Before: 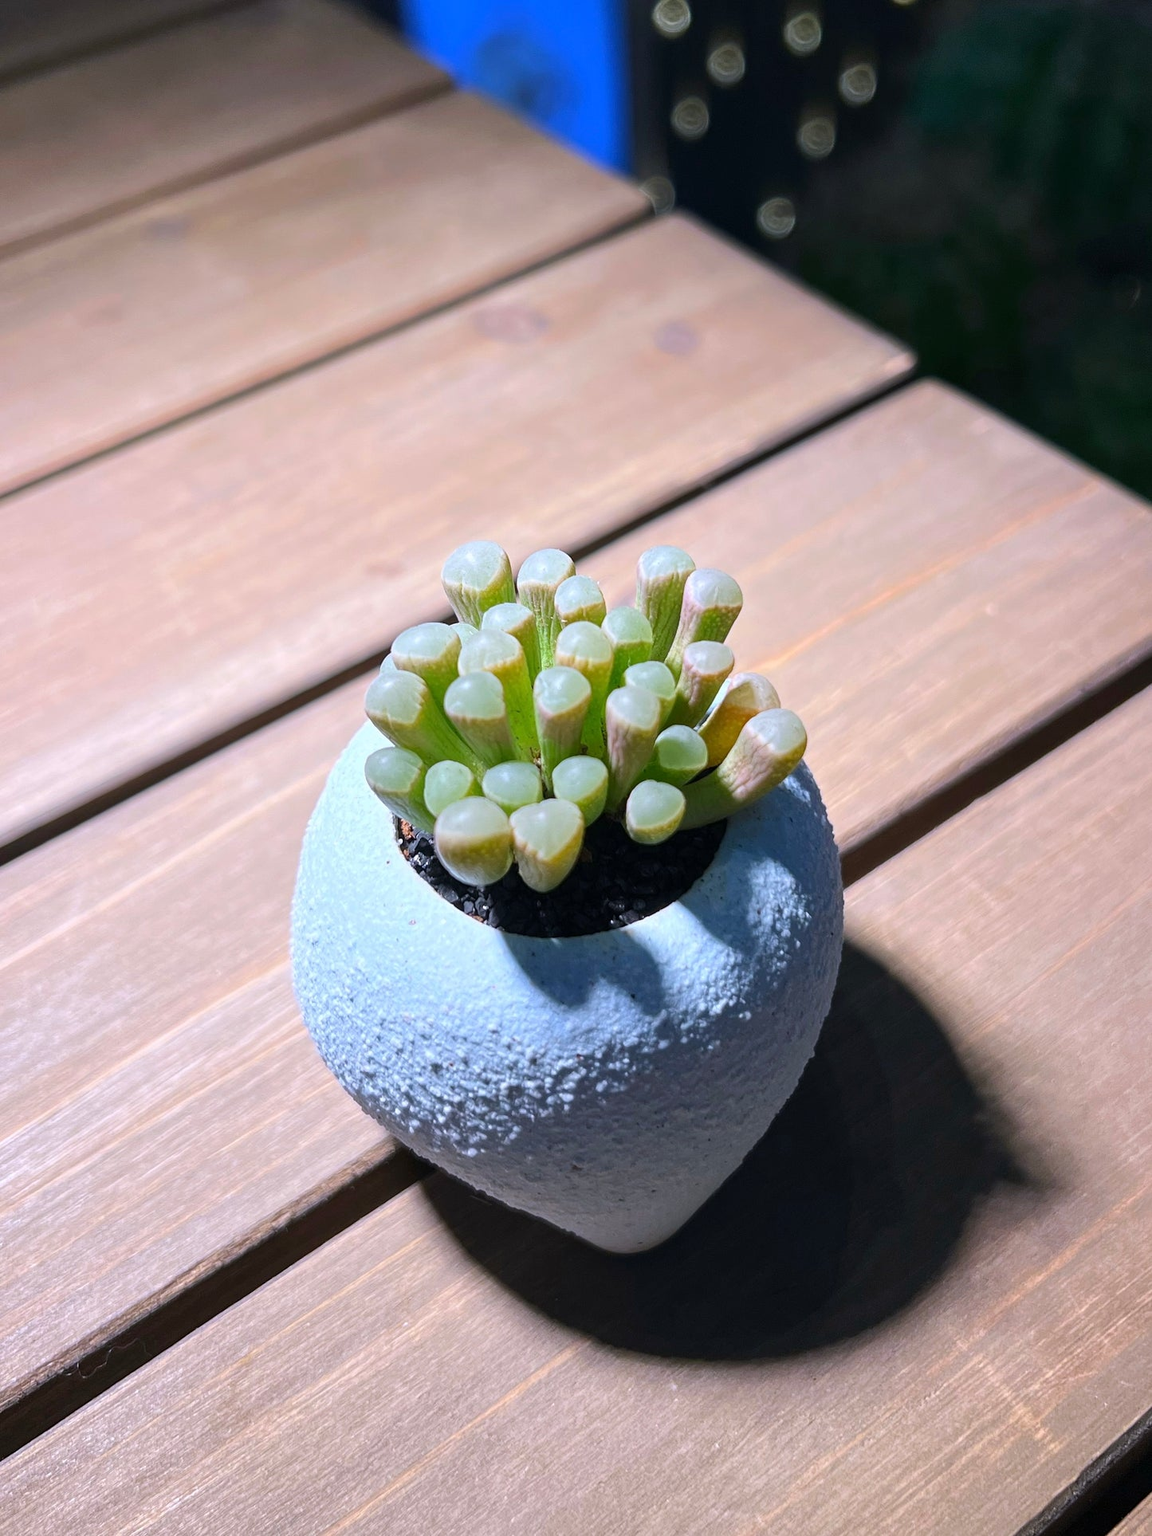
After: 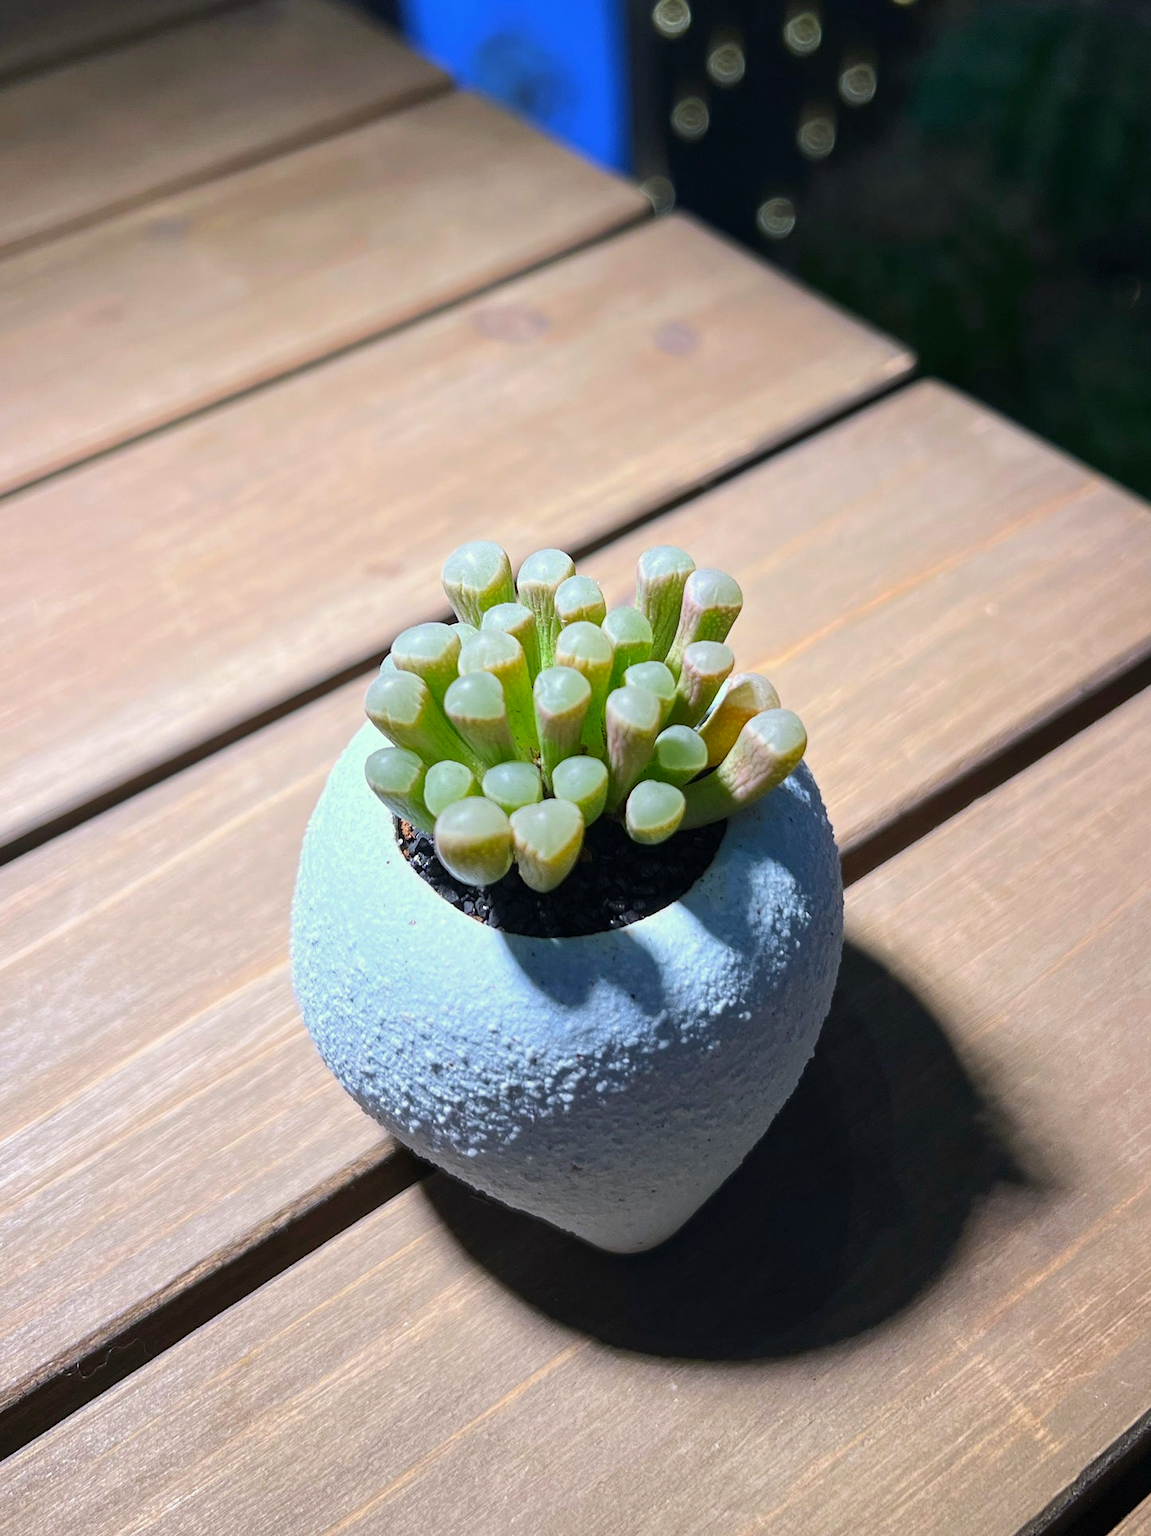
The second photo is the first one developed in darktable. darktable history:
color correction: highlights a* -4.26, highlights b* 7.32
